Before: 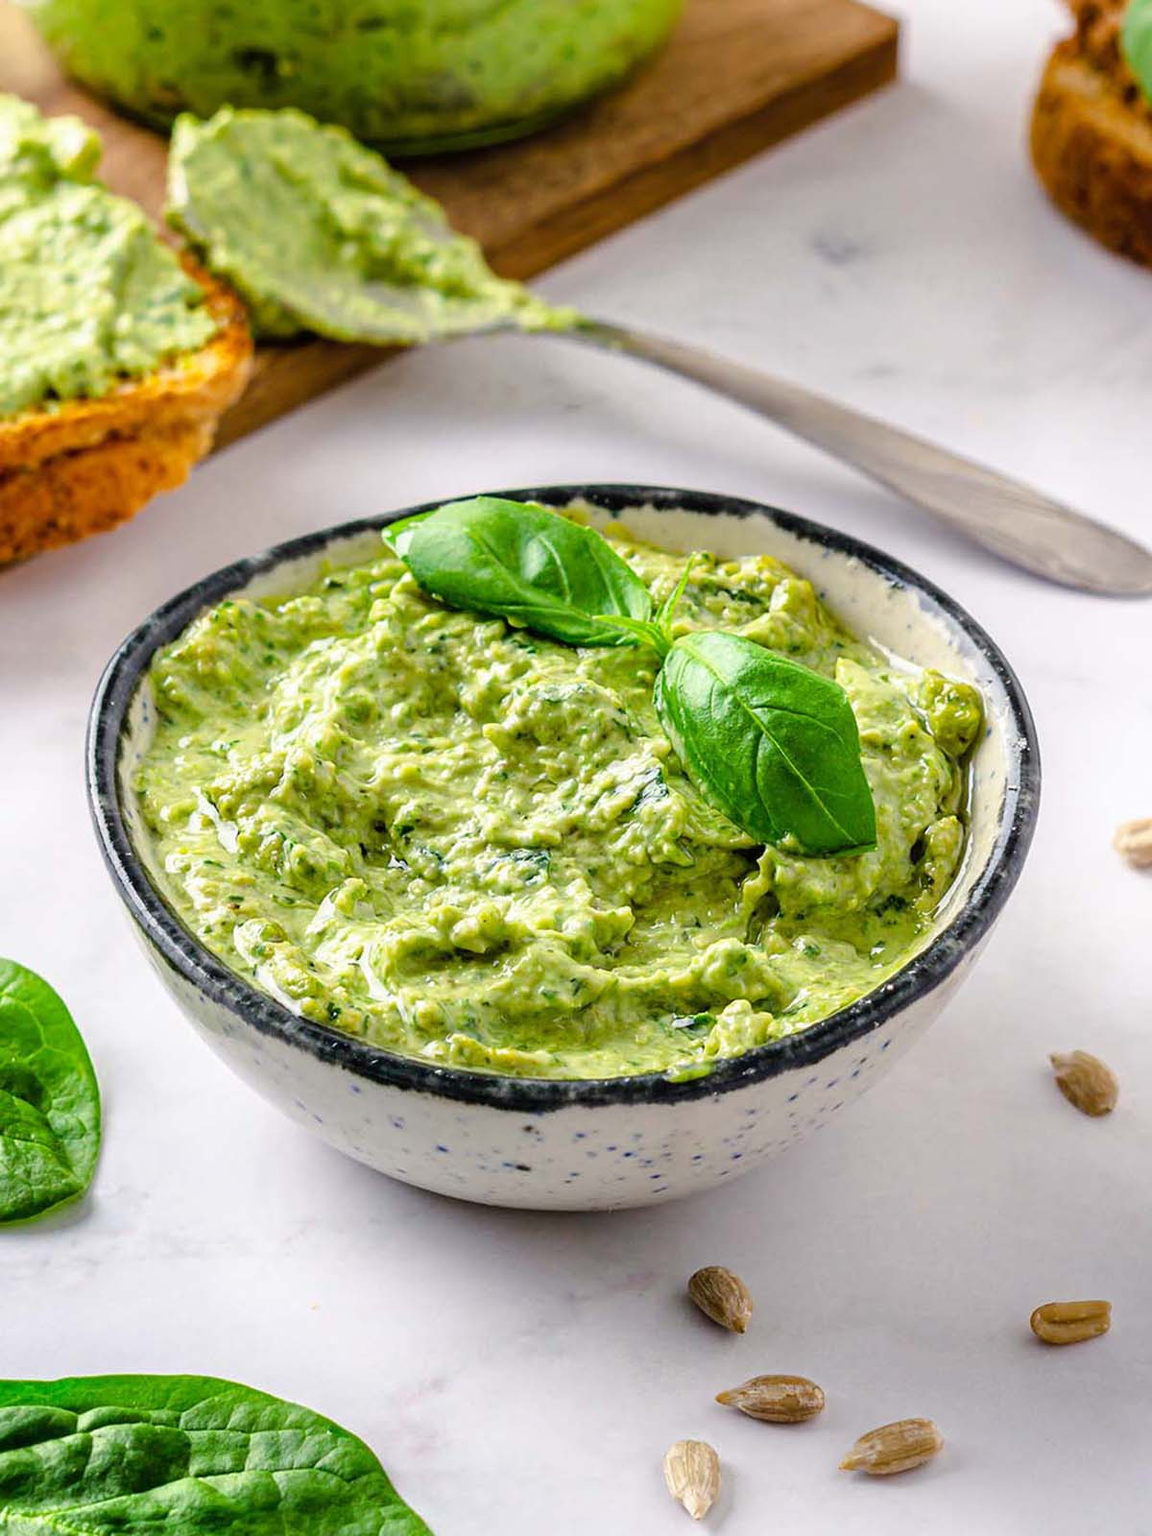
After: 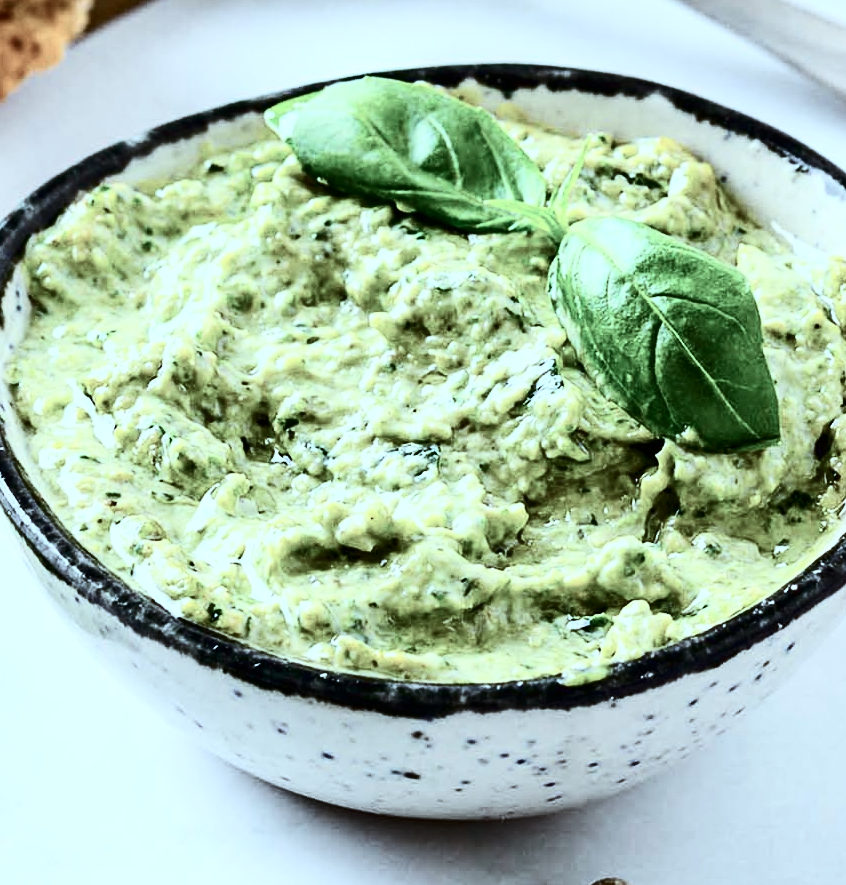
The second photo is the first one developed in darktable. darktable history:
crop: left 11.123%, top 27.61%, right 18.3%, bottom 17.034%
contrast brightness saturation: contrast 0.5, saturation -0.1
color correction: highlights a* -12.64, highlights b* -18.1, saturation 0.7
